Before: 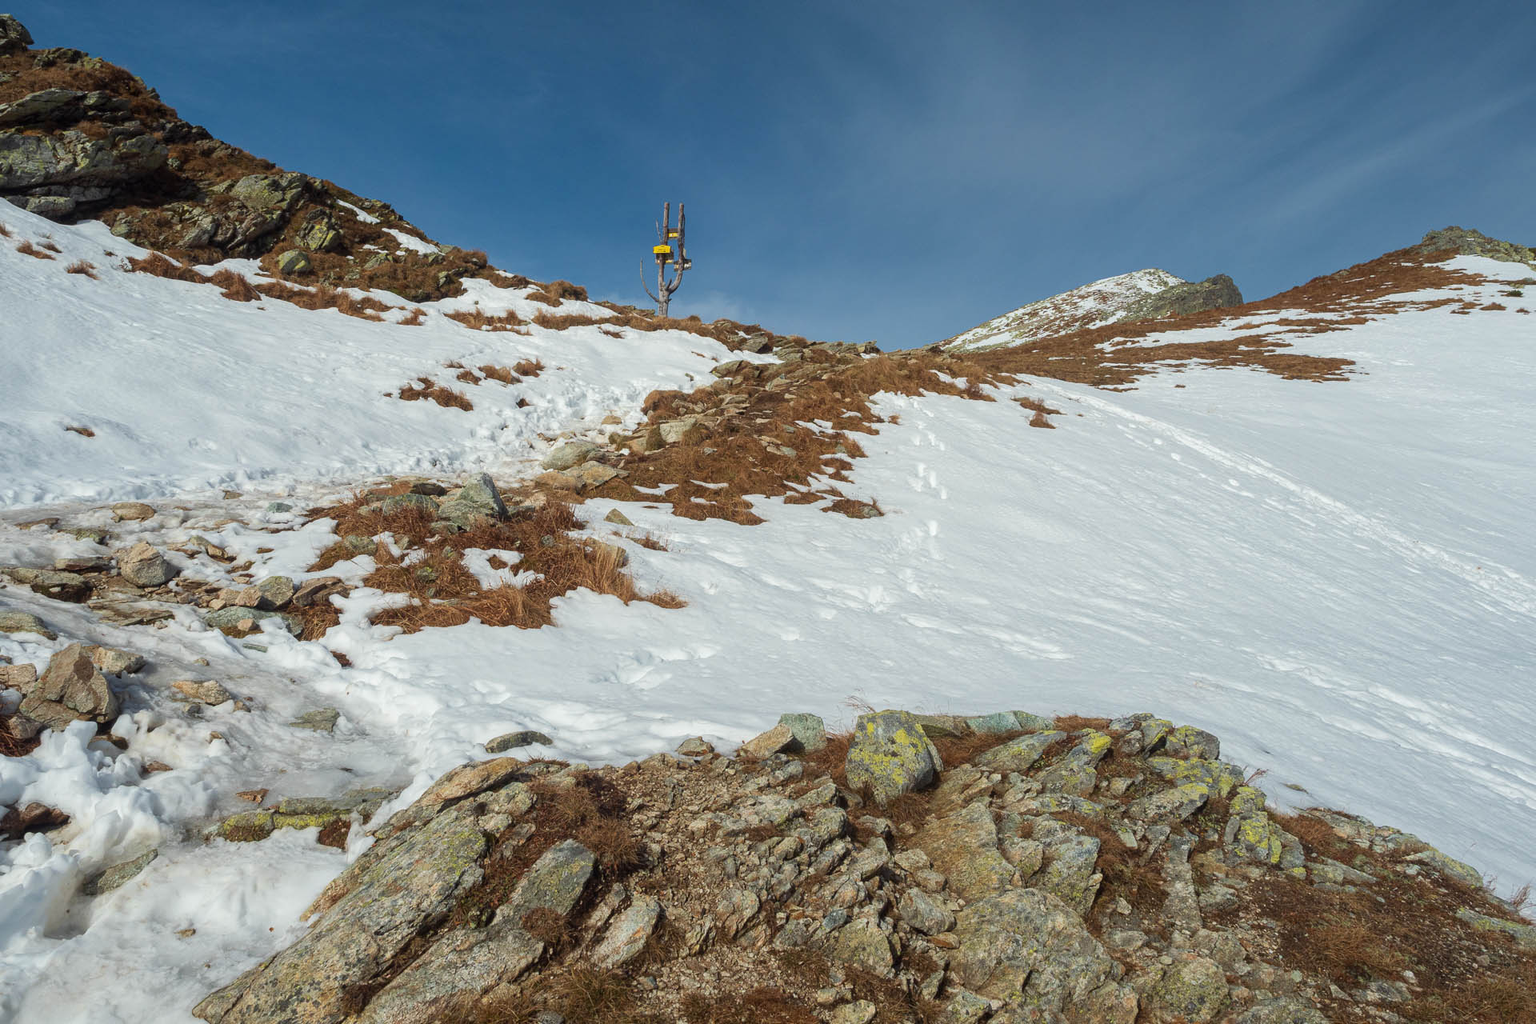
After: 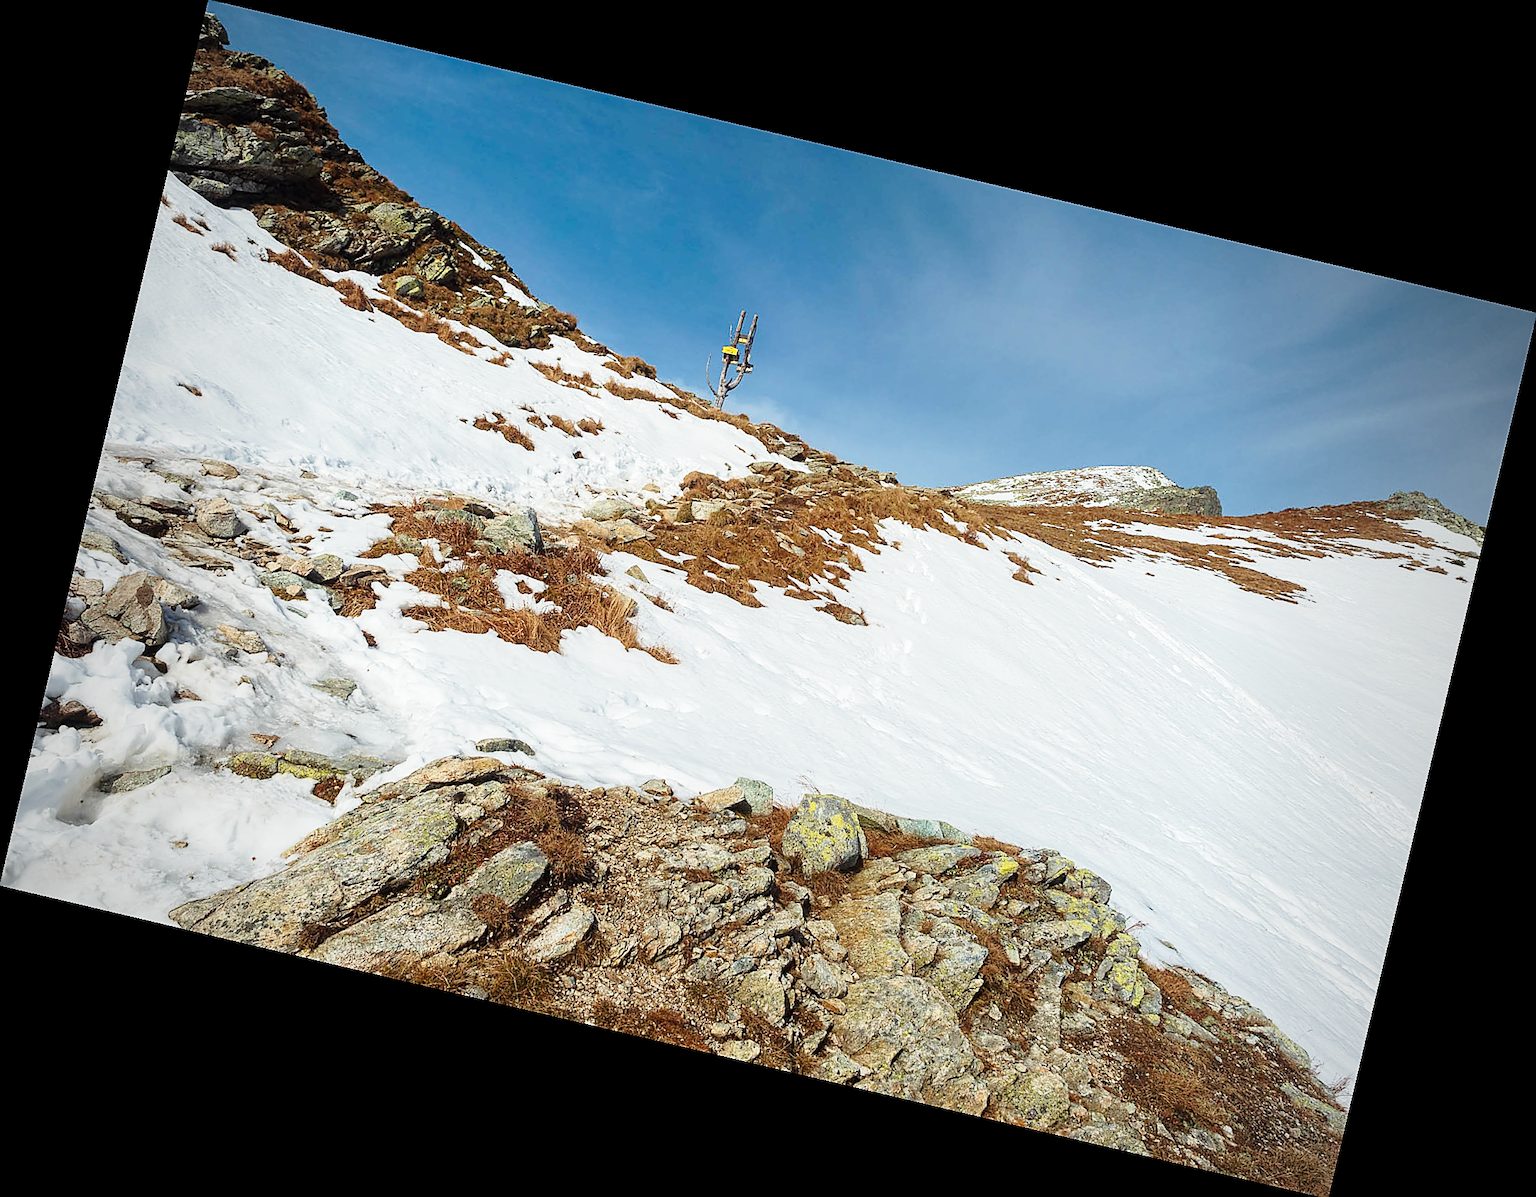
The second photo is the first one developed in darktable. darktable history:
sharpen: radius 1.4, amount 1.25, threshold 0.7
vignetting: fall-off start 97%, fall-off radius 100%, width/height ratio 0.609, unbound false
rotate and perspective: rotation 13.27°, automatic cropping off
base curve: curves: ch0 [(0, 0) (0.028, 0.03) (0.121, 0.232) (0.46, 0.748) (0.859, 0.968) (1, 1)], preserve colors none
